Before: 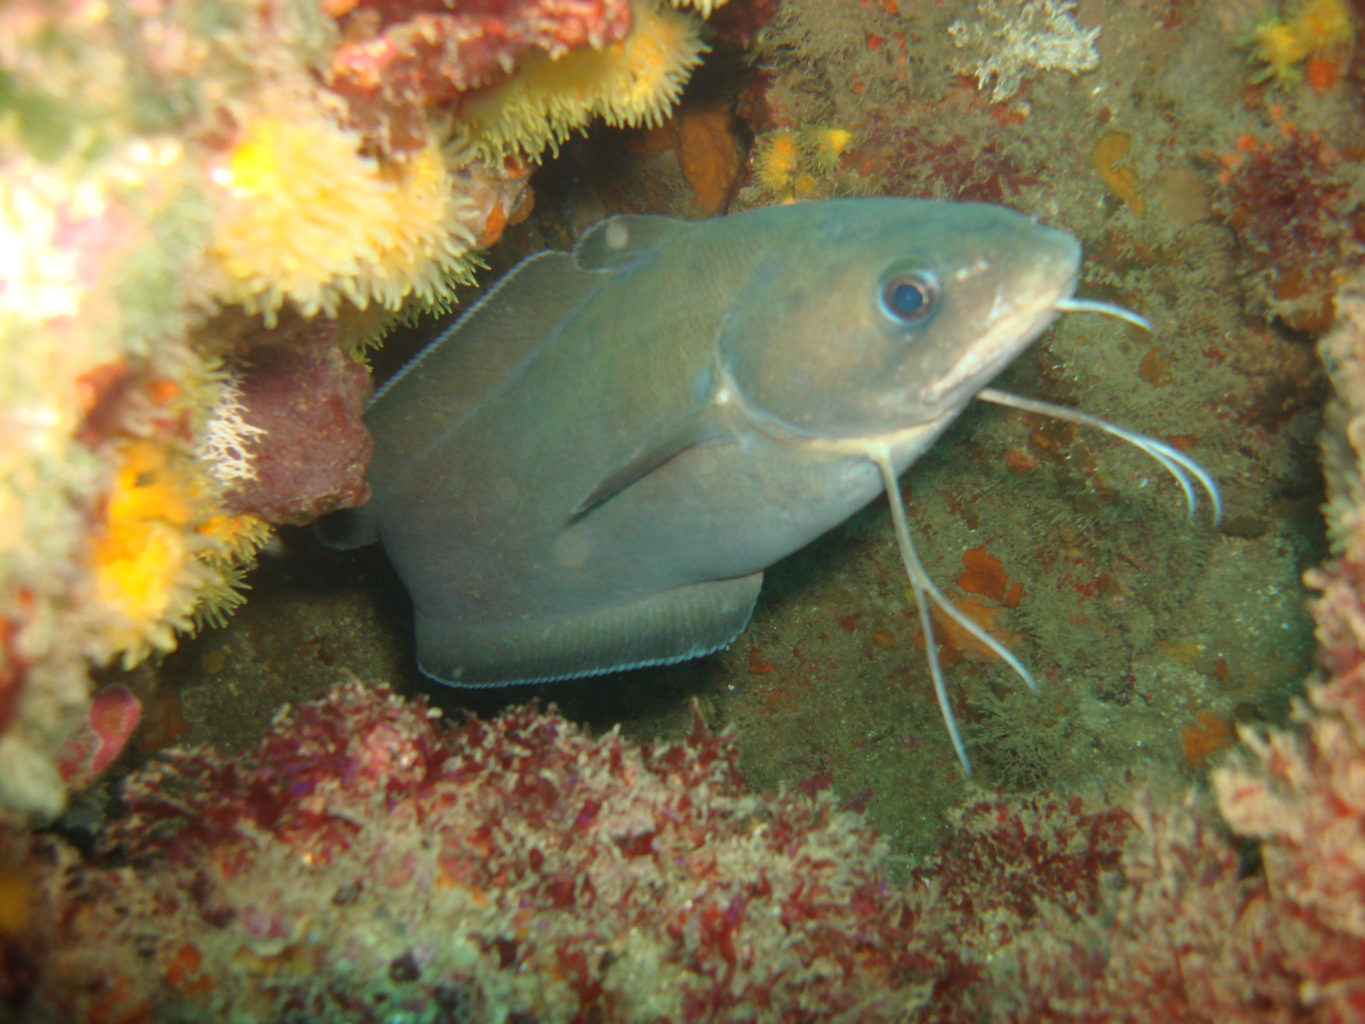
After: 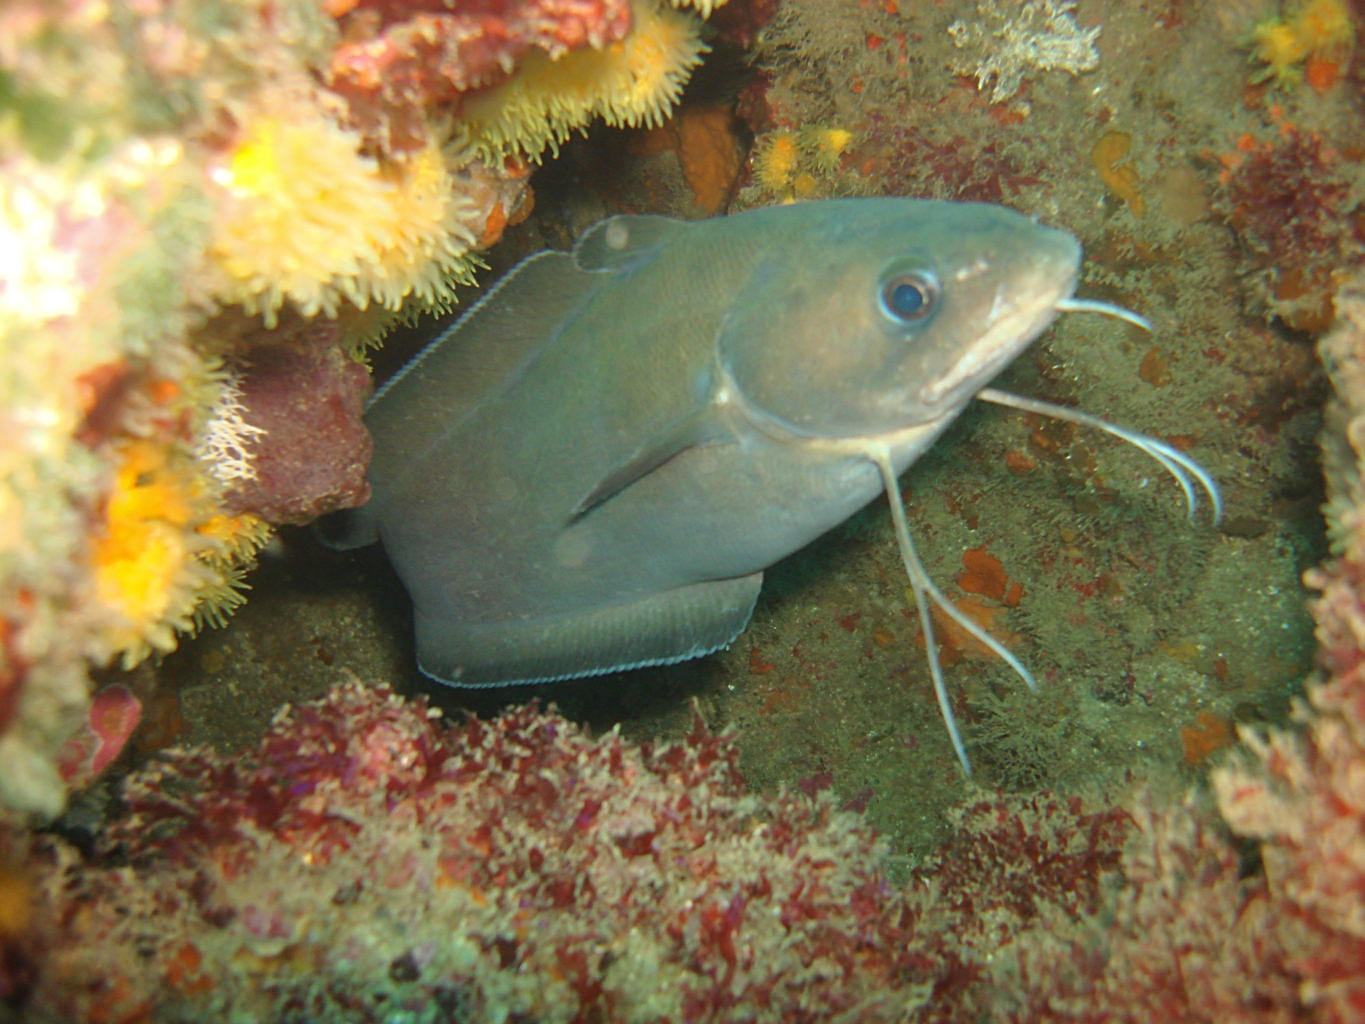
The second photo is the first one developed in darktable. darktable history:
sharpen: on, module defaults
shadows and highlights: shadows 52.12, highlights -28.63, soften with gaussian
